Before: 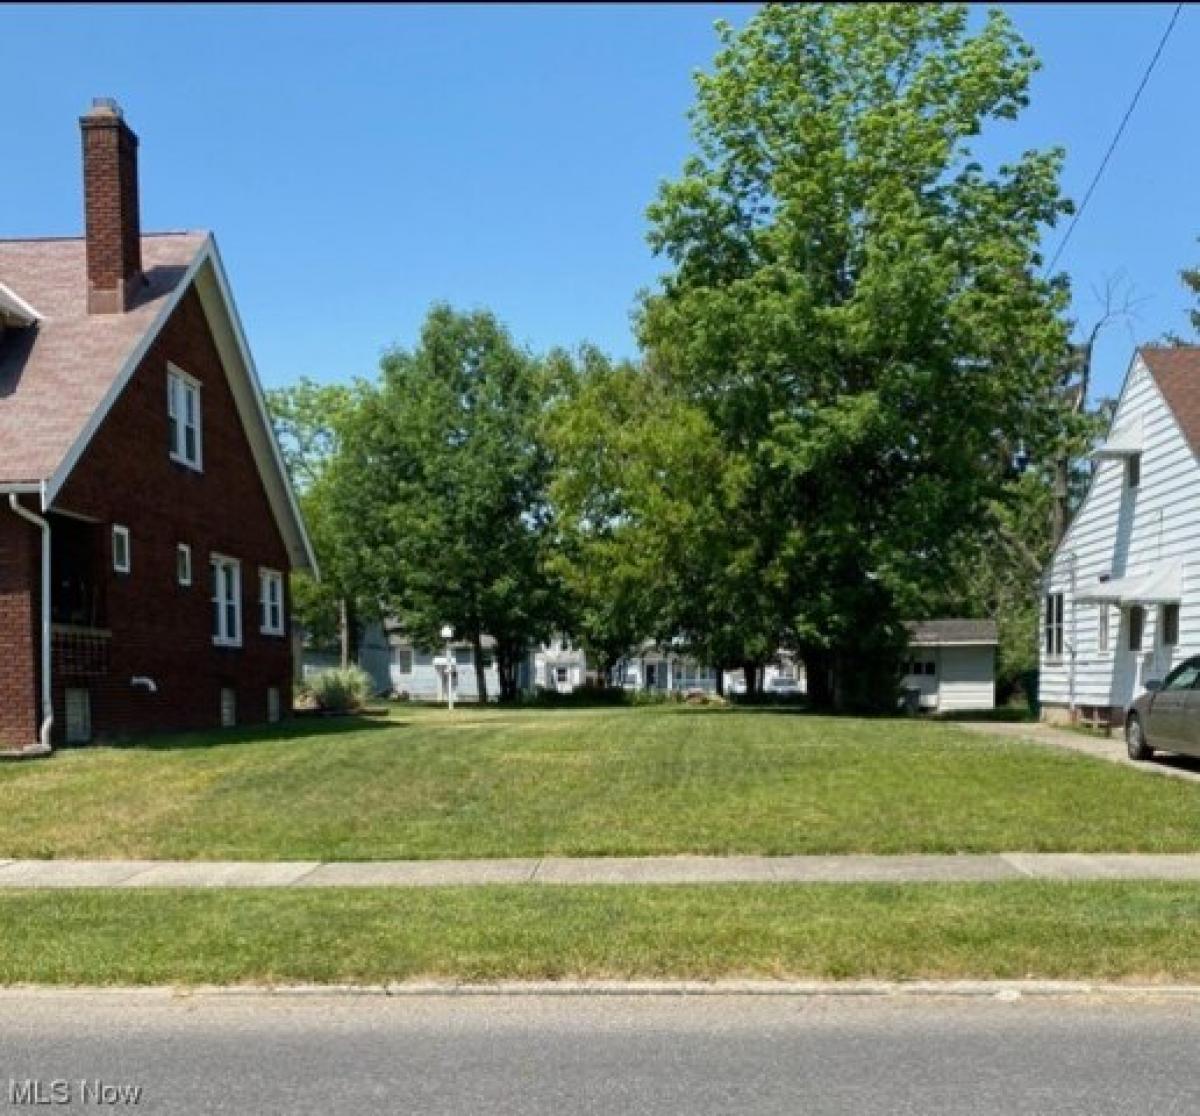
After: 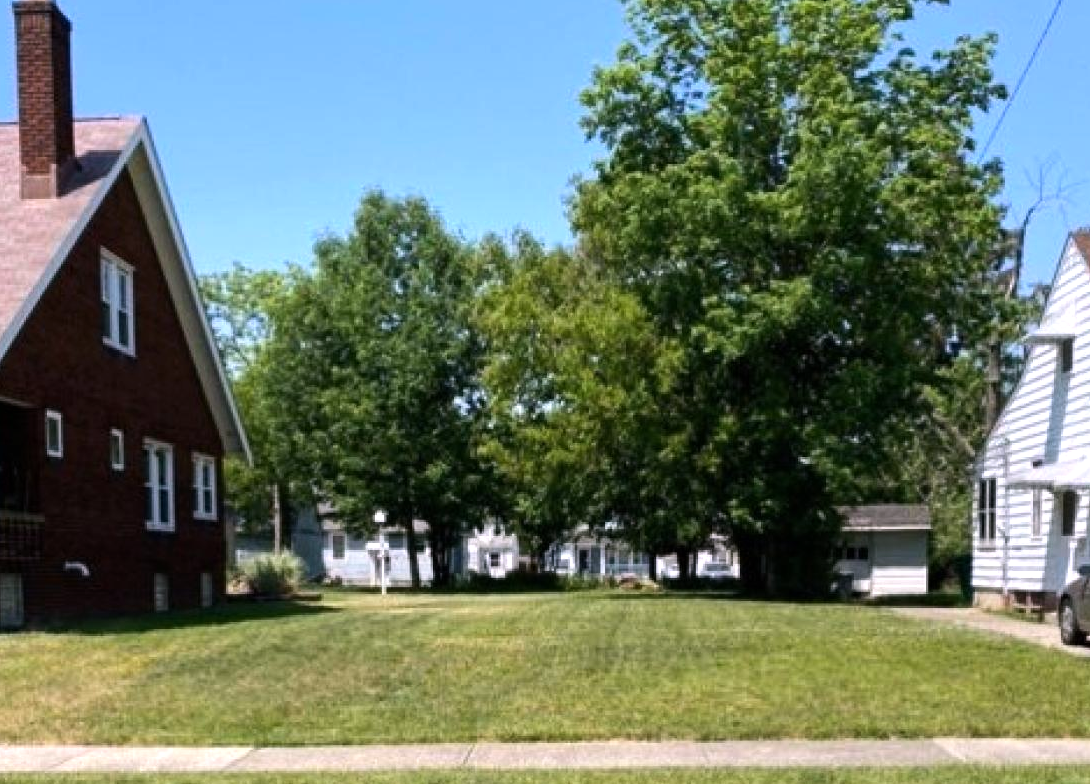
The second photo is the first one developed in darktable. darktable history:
tone equalizer: -8 EV -0.417 EV, -7 EV -0.389 EV, -6 EV -0.333 EV, -5 EV -0.222 EV, -3 EV 0.222 EV, -2 EV 0.333 EV, -1 EV 0.389 EV, +0 EV 0.417 EV, edges refinement/feathering 500, mask exposure compensation -1.57 EV, preserve details no
white balance: red 1.05, blue 1.072
crop: left 5.596%, top 10.314%, right 3.534%, bottom 19.395%
